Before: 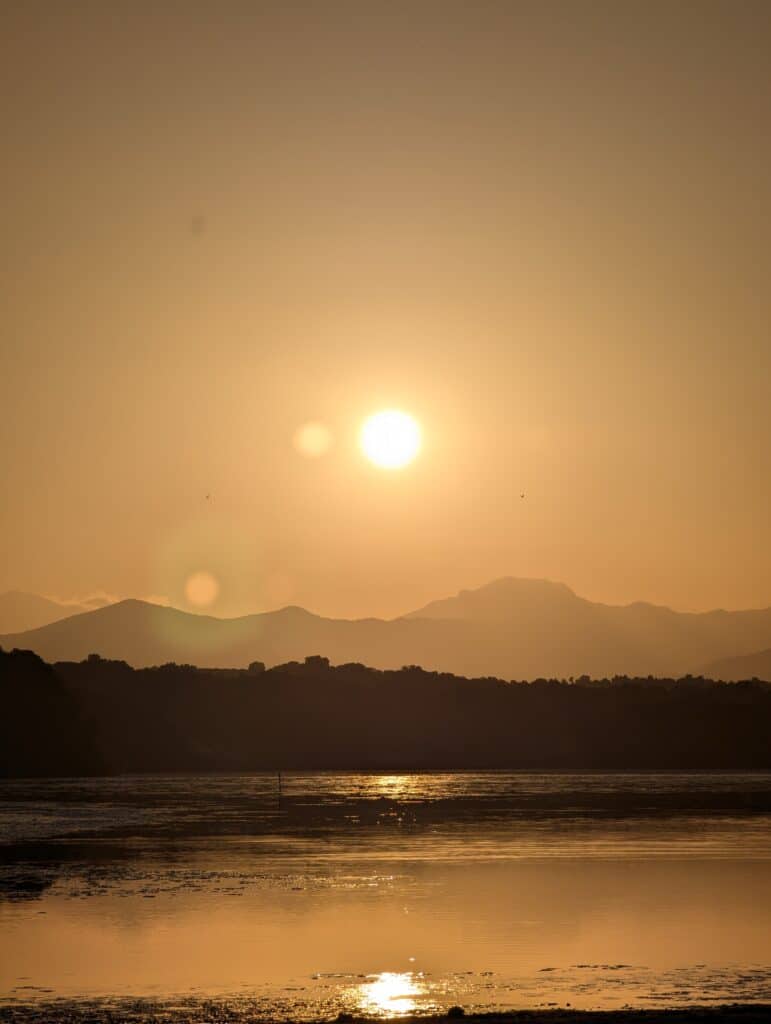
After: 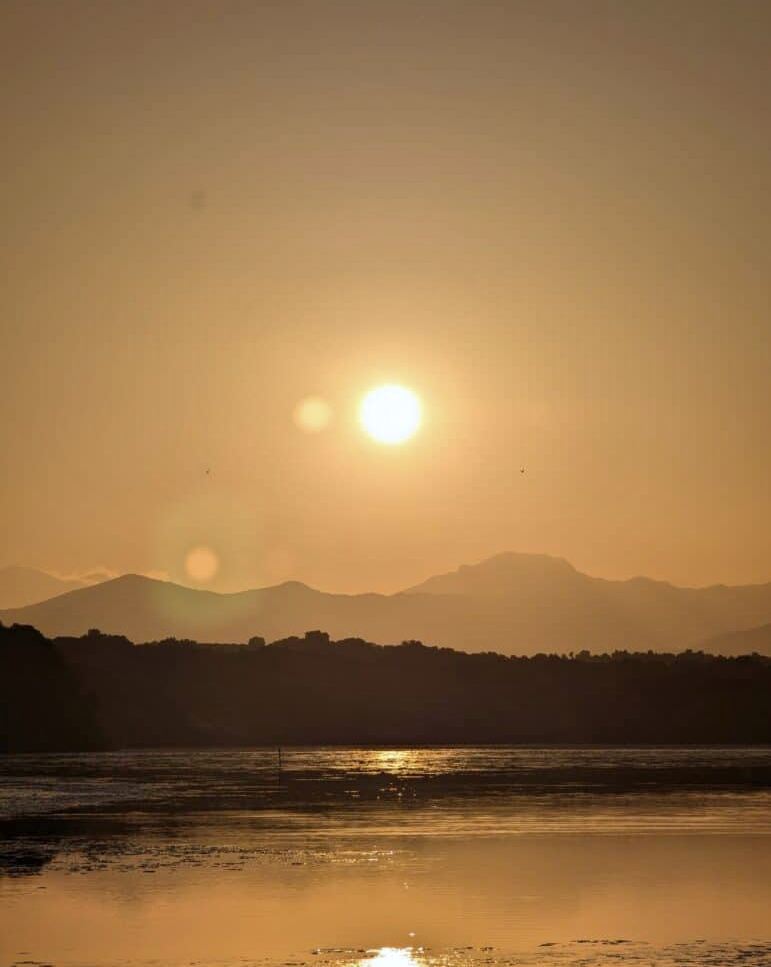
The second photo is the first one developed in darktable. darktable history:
white balance: red 0.98, blue 1.034
shadows and highlights: soften with gaussian
crop and rotate: top 2.479%, bottom 3.018%
